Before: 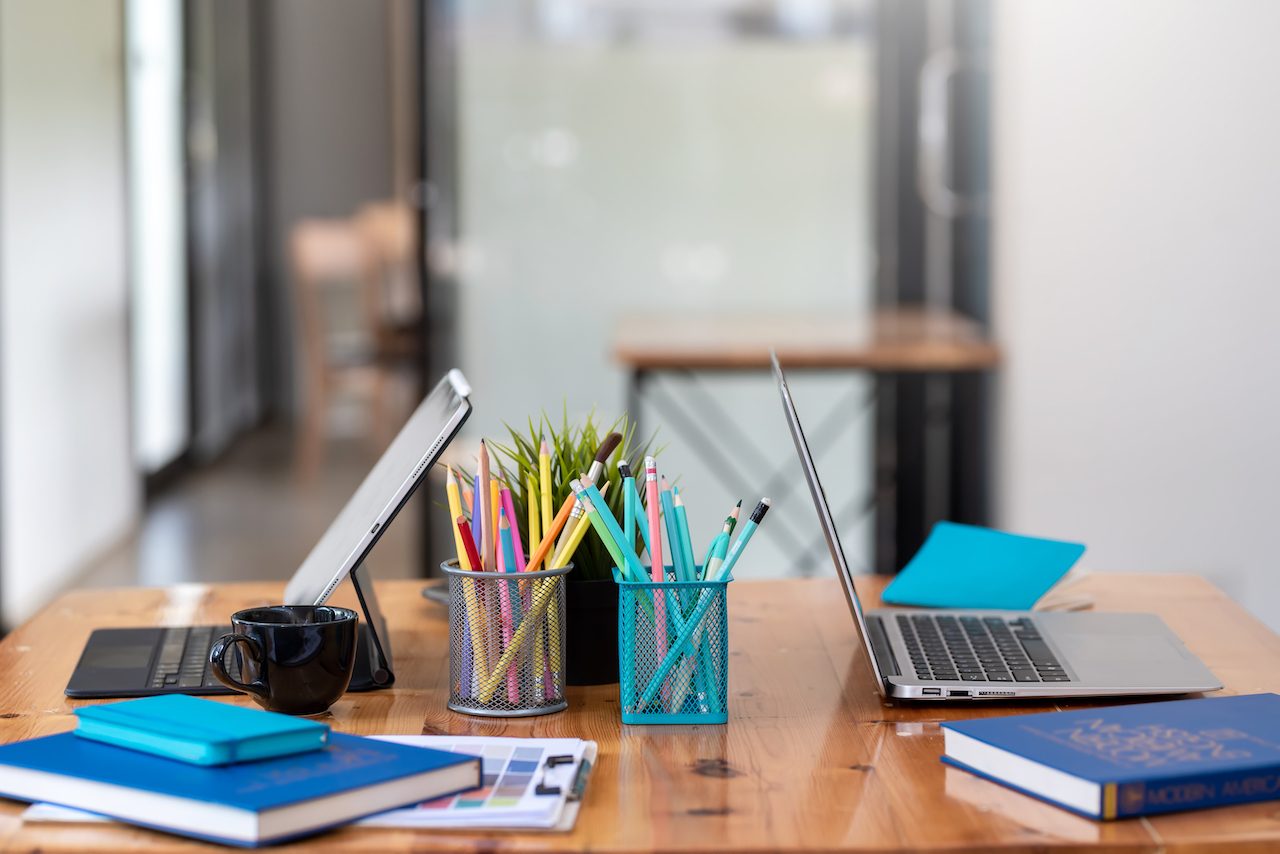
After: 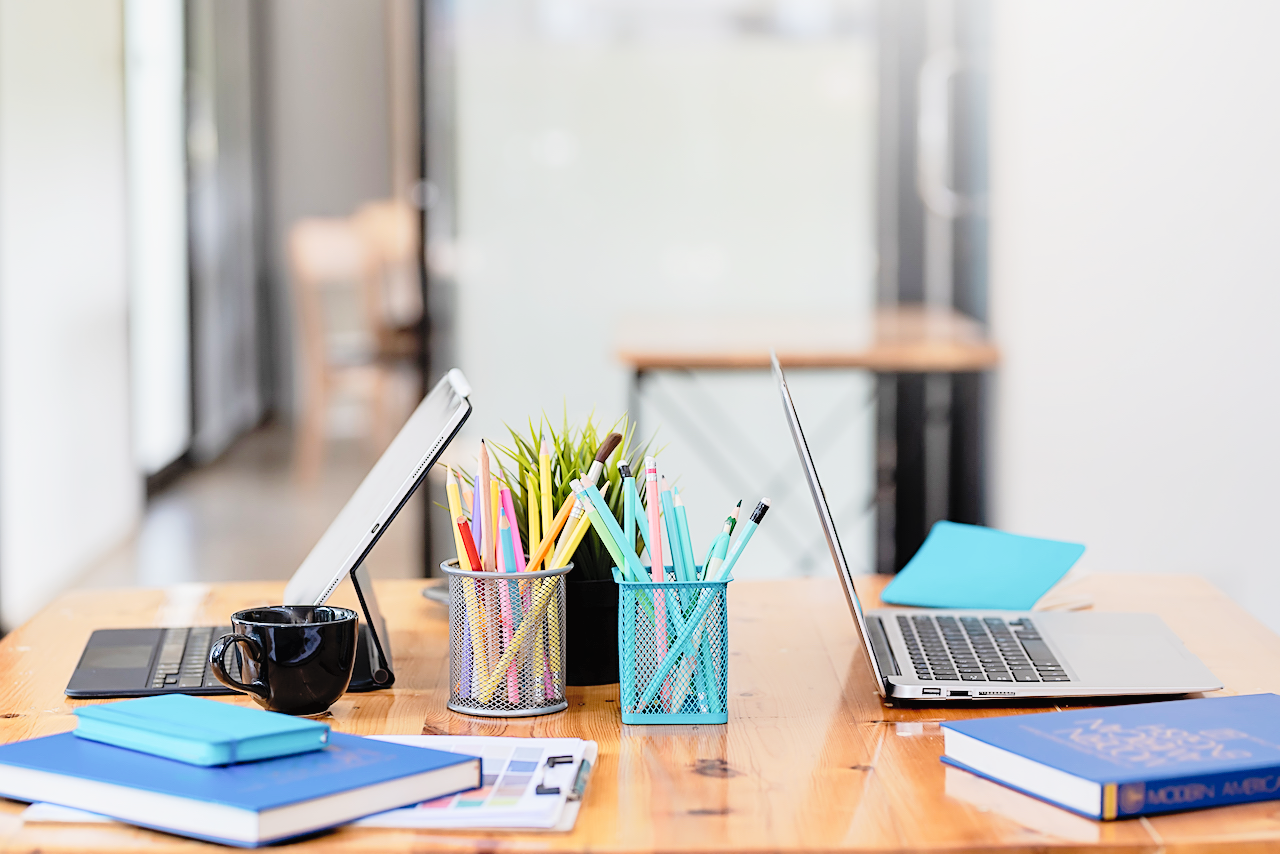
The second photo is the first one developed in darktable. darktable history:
tone curve: curves: ch0 [(0, 0.014) (0.17, 0.099) (0.392, 0.438) (0.725, 0.828) (0.872, 0.918) (1, 0.981)]; ch1 [(0, 0) (0.402, 0.36) (0.488, 0.466) (0.5, 0.499) (0.515, 0.515) (0.574, 0.595) (0.619, 0.65) (0.701, 0.725) (1, 1)]; ch2 [(0, 0) (0.432, 0.422) (0.486, 0.49) (0.503, 0.503) (0.523, 0.554) (0.562, 0.606) (0.644, 0.694) (0.717, 0.753) (1, 0.991)], preserve colors none
exposure: black level correction 0.002, exposure -0.103 EV, compensate highlight preservation false
contrast brightness saturation: brightness 0.276
sharpen: on, module defaults
